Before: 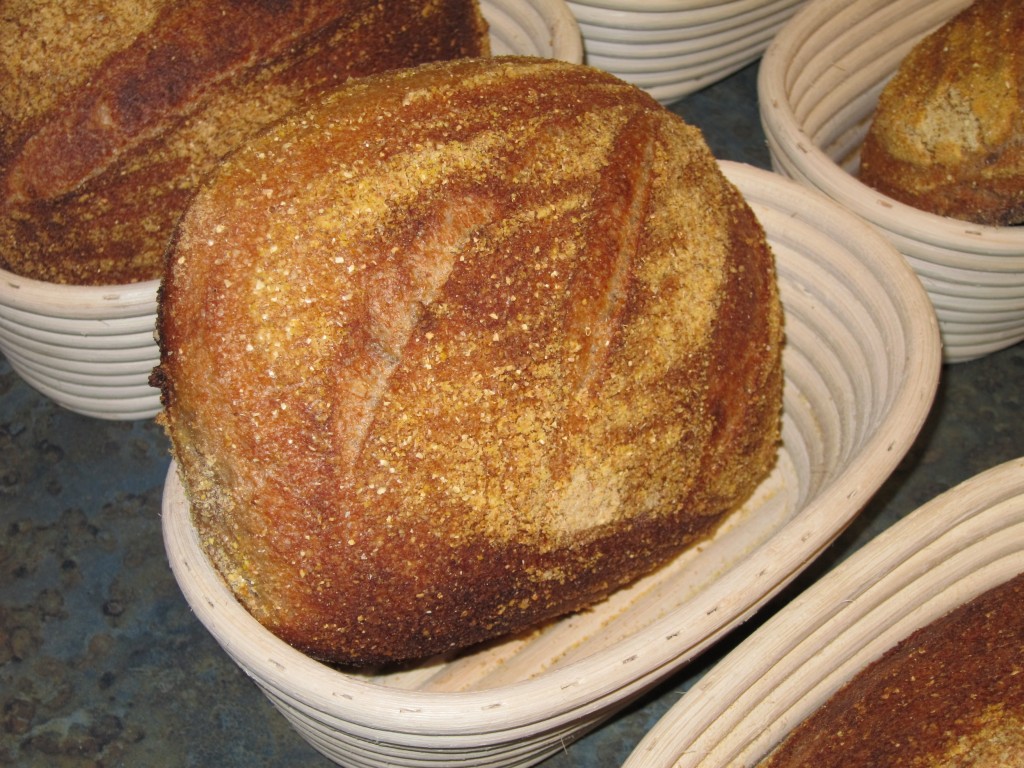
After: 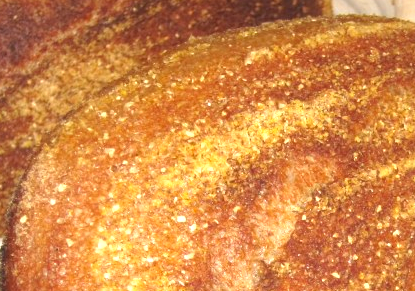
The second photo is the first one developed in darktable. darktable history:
crop: left 15.452%, top 5.459%, right 43.956%, bottom 56.62%
shadows and highlights: shadows 25, white point adjustment -3, highlights -30
exposure: black level correction 0, exposure 1.015 EV, compensate exposure bias true, compensate highlight preservation false
